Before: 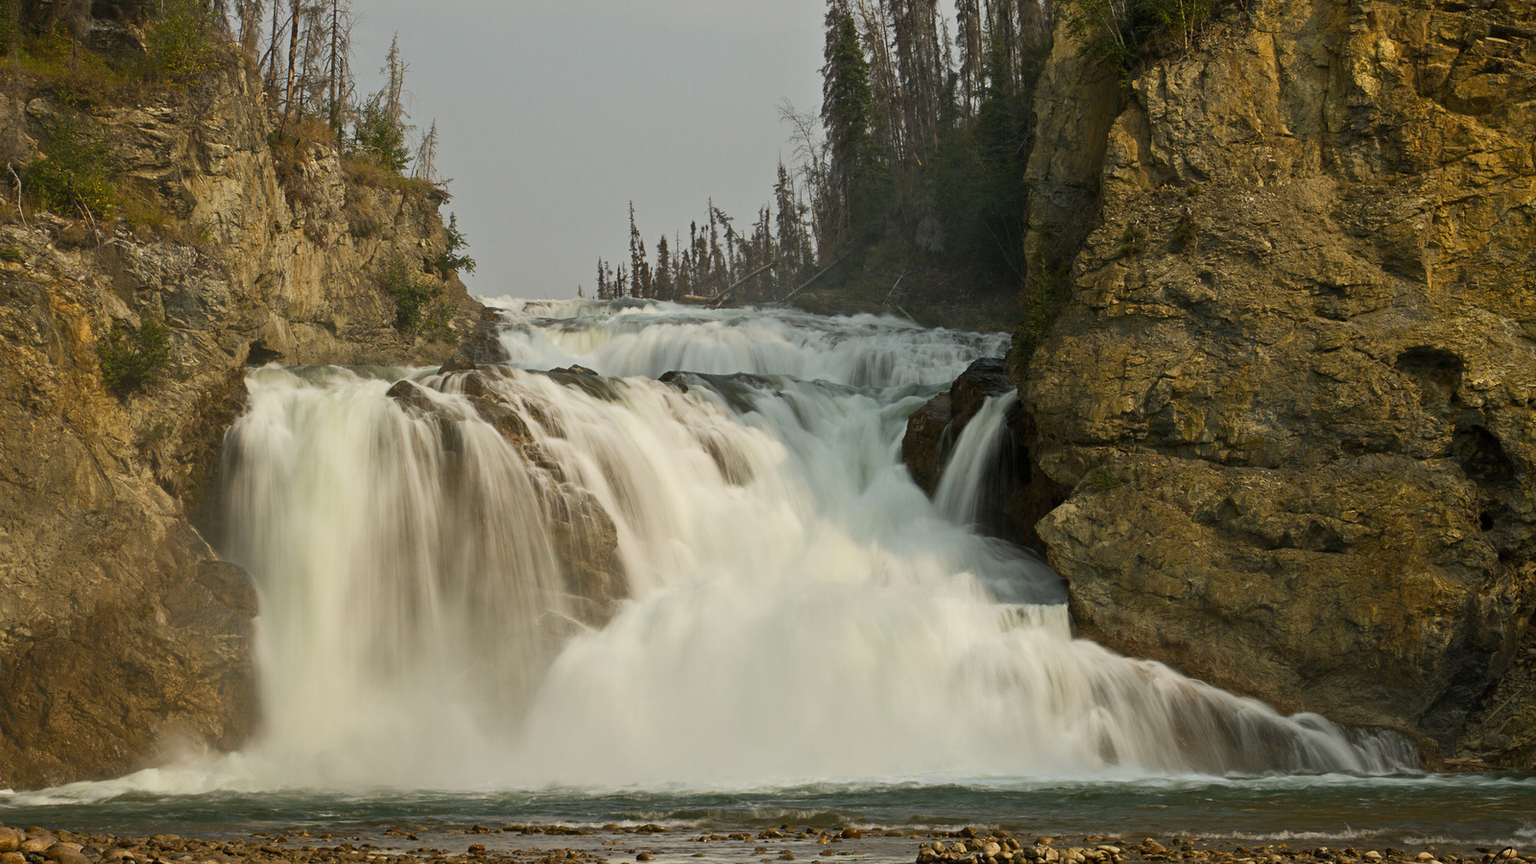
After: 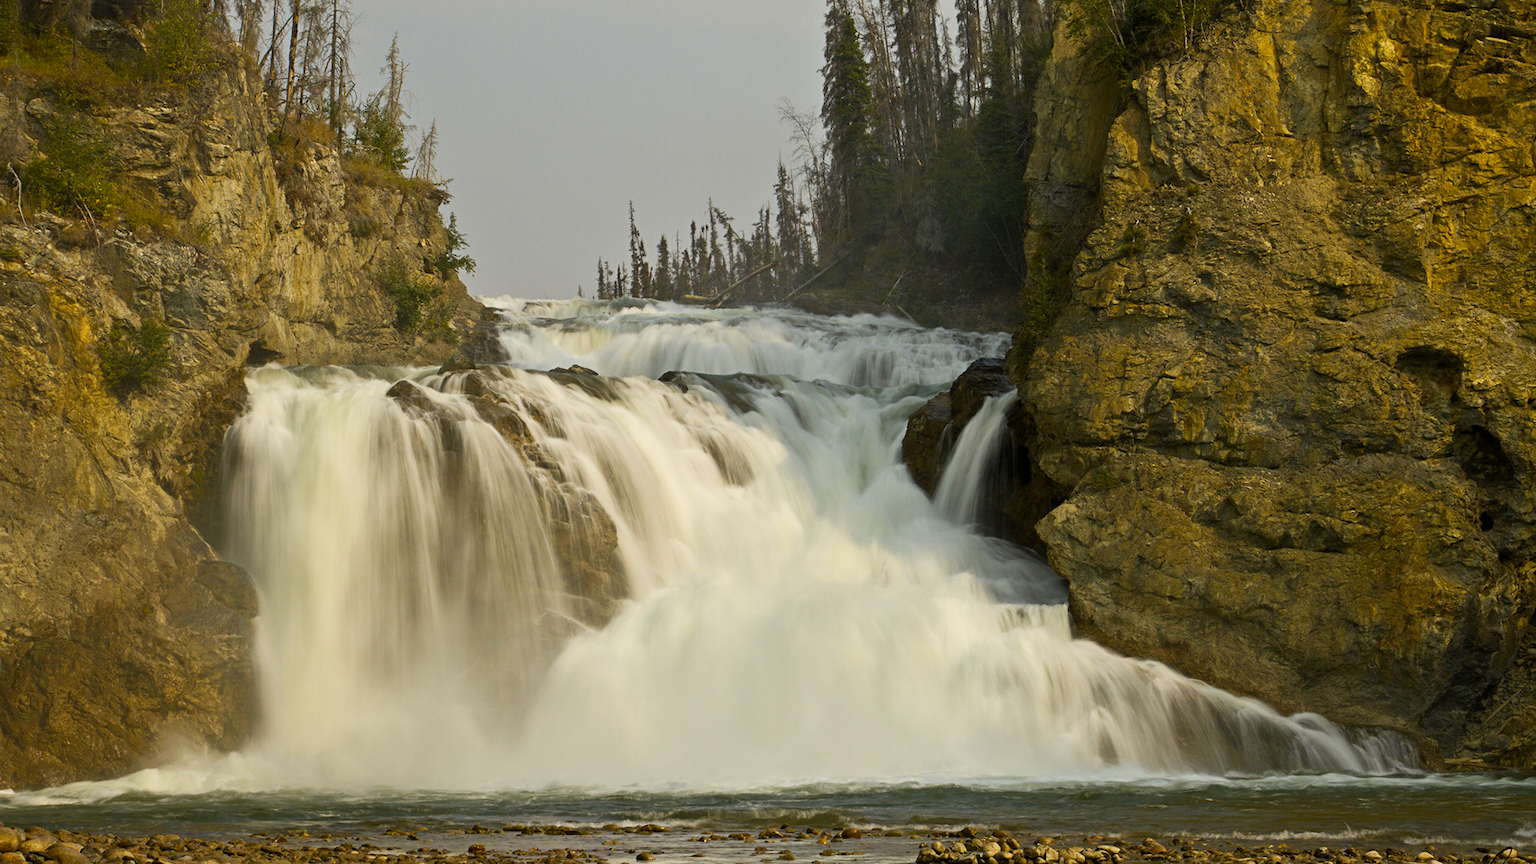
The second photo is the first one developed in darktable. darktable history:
exposure: black level correction 0.001, exposure 0.14 EV, compensate highlight preservation false
color contrast: green-magenta contrast 0.85, blue-yellow contrast 1.25, unbound 0
